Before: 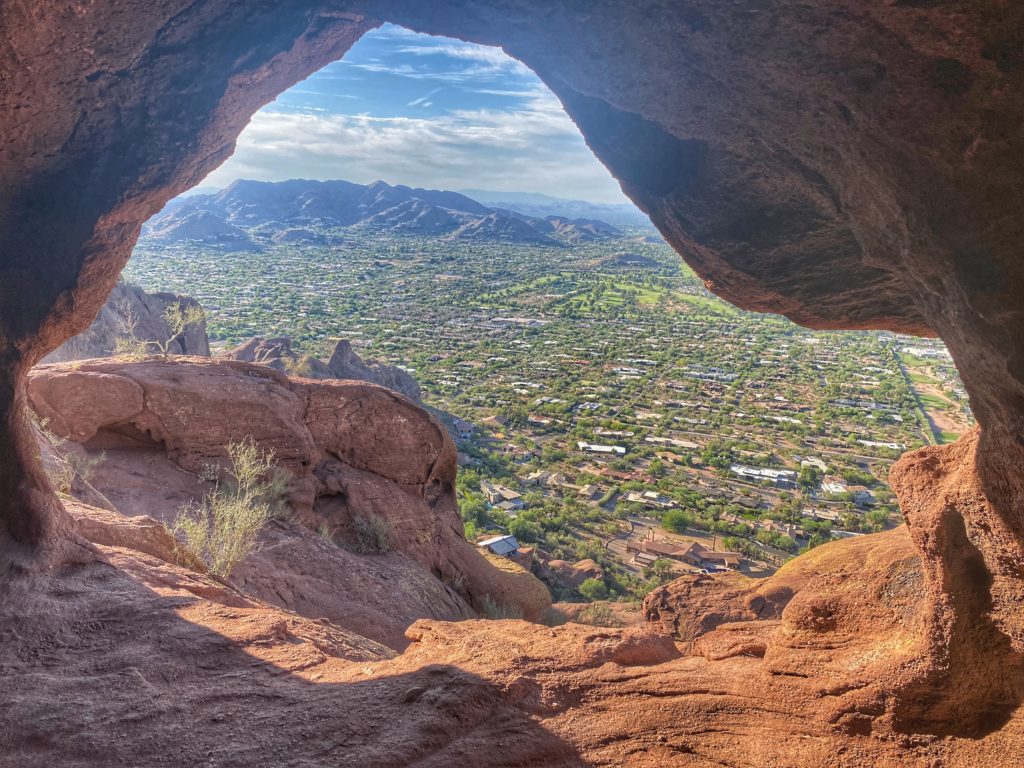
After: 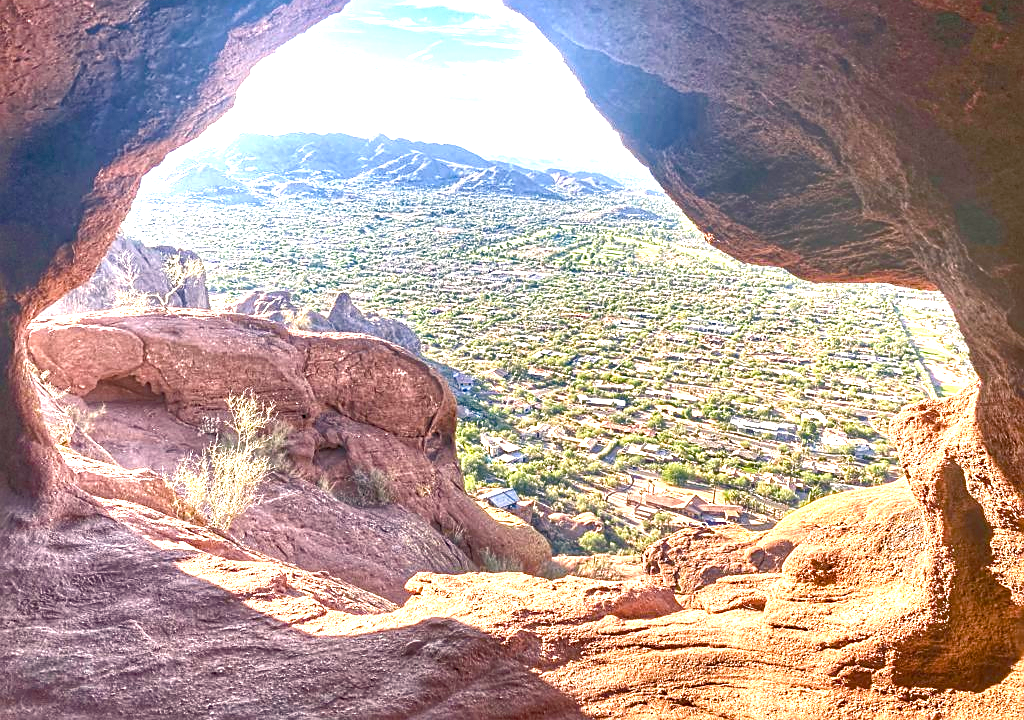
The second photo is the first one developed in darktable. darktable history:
sharpen: on, module defaults
exposure: black level correction 0, exposure 1.3 EV, compensate exposure bias true, compensate highlight preservation false
crop and rotate: top 6.25%
color balance rgb: shadows lift › chroma 1%, shadows lift › hue 217.2°, power › hue 310.8°, highlights gain › chroma 2%, highlights gain › hue 44.4°, global offset › luminance 0.25%, global offset › hue 171.6°, perceptual saturation grading › global saturation 14.09%, perceptual saturation grading › highlights -30%, perceptual saturation grading › shadows 50.67%, global vibrance 25%, contrast 20%
contrast brightness saturation: saturation -0.05
rgb curve: curves: ch0 [(0, 0) (0.072, 0.166) (0.217, 0.293) (0.414, 0.42) (1, 1)], compensate middle gray true, preserve colors basic power
local contrast: highlights 100%, shadows 100%, detail 120%, midtone range 0.2
